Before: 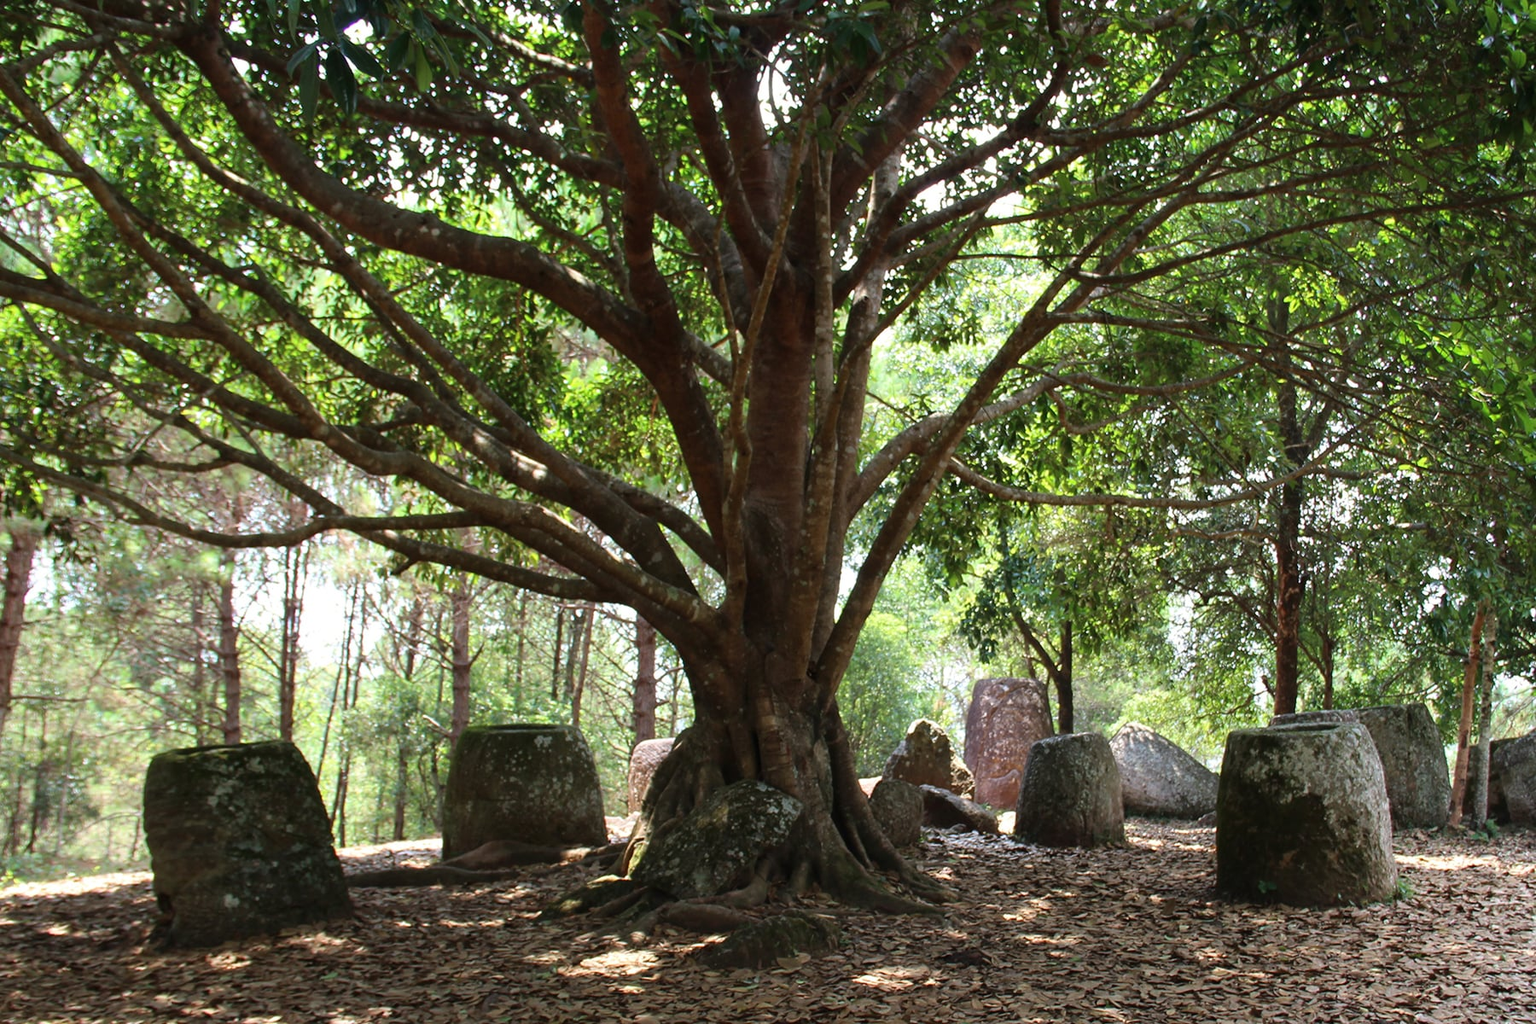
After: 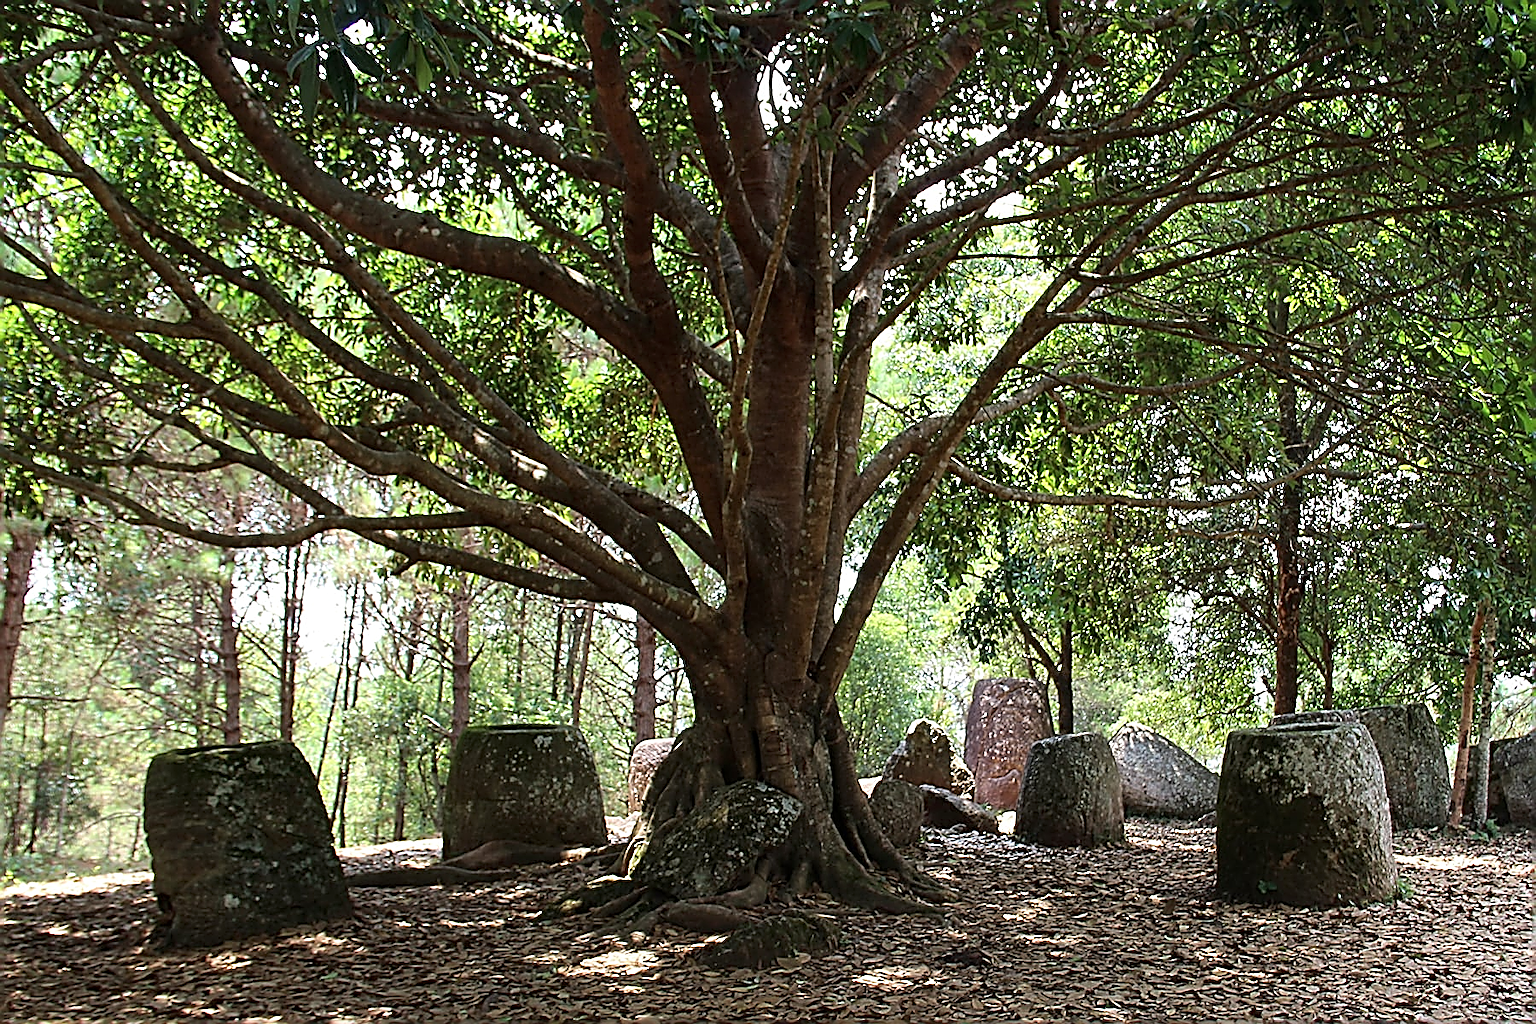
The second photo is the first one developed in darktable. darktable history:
local contrast: mode bilateral grid, contrast 21, coarseness 50, detail 120%, midtone range 0.2
sharpen: amount 1.989
